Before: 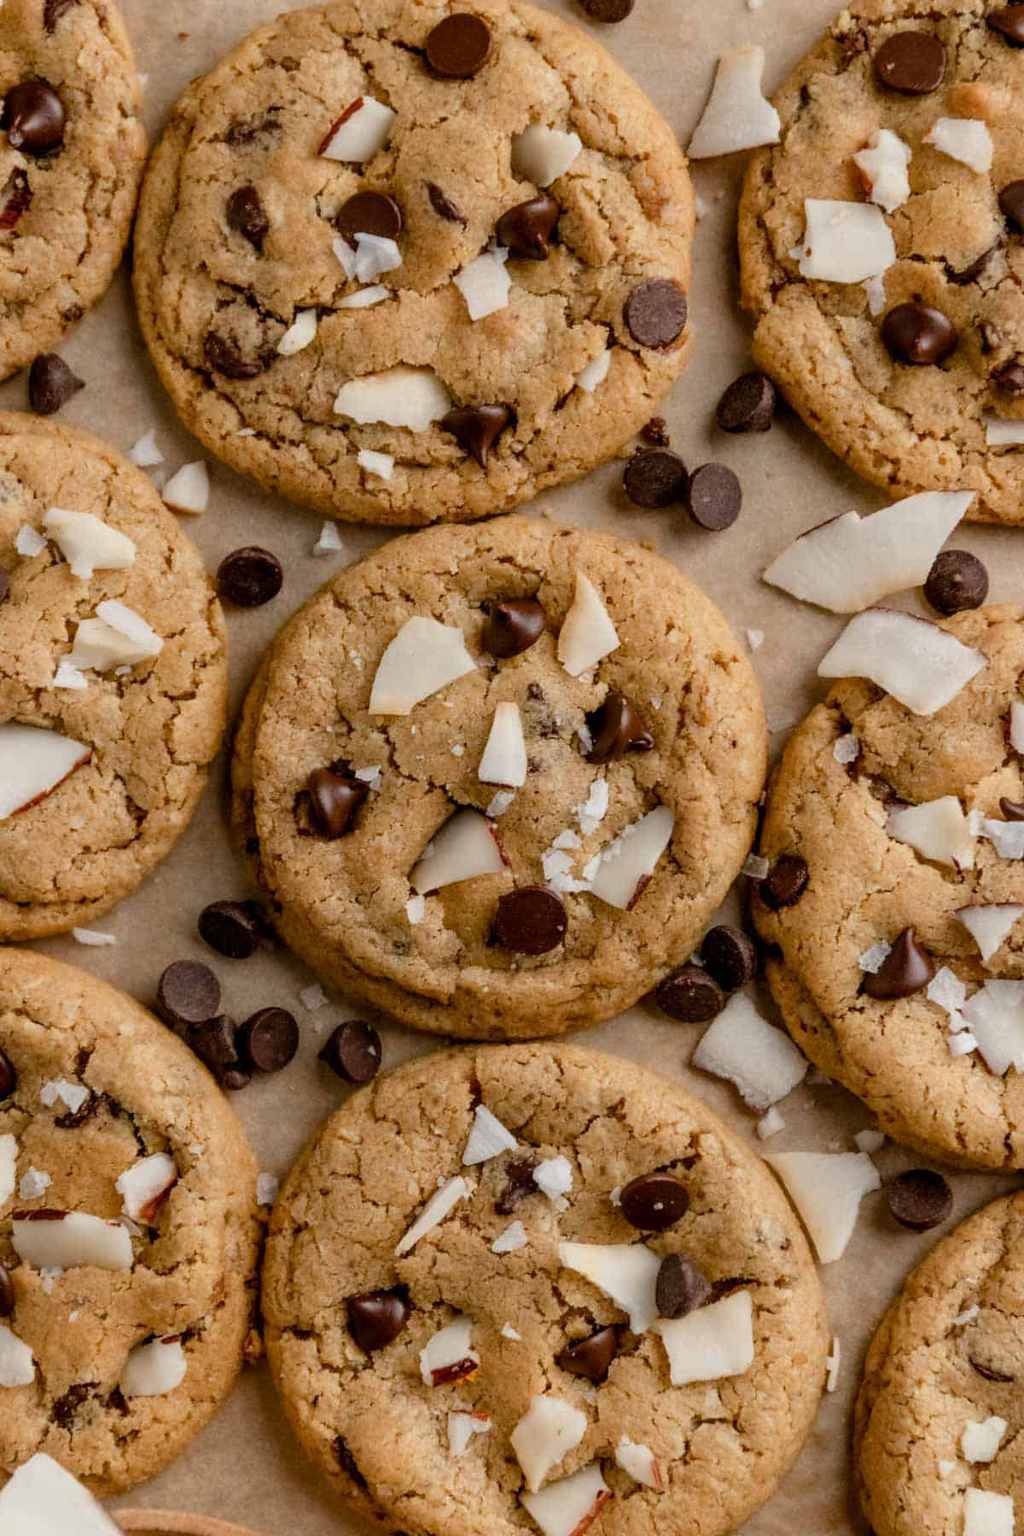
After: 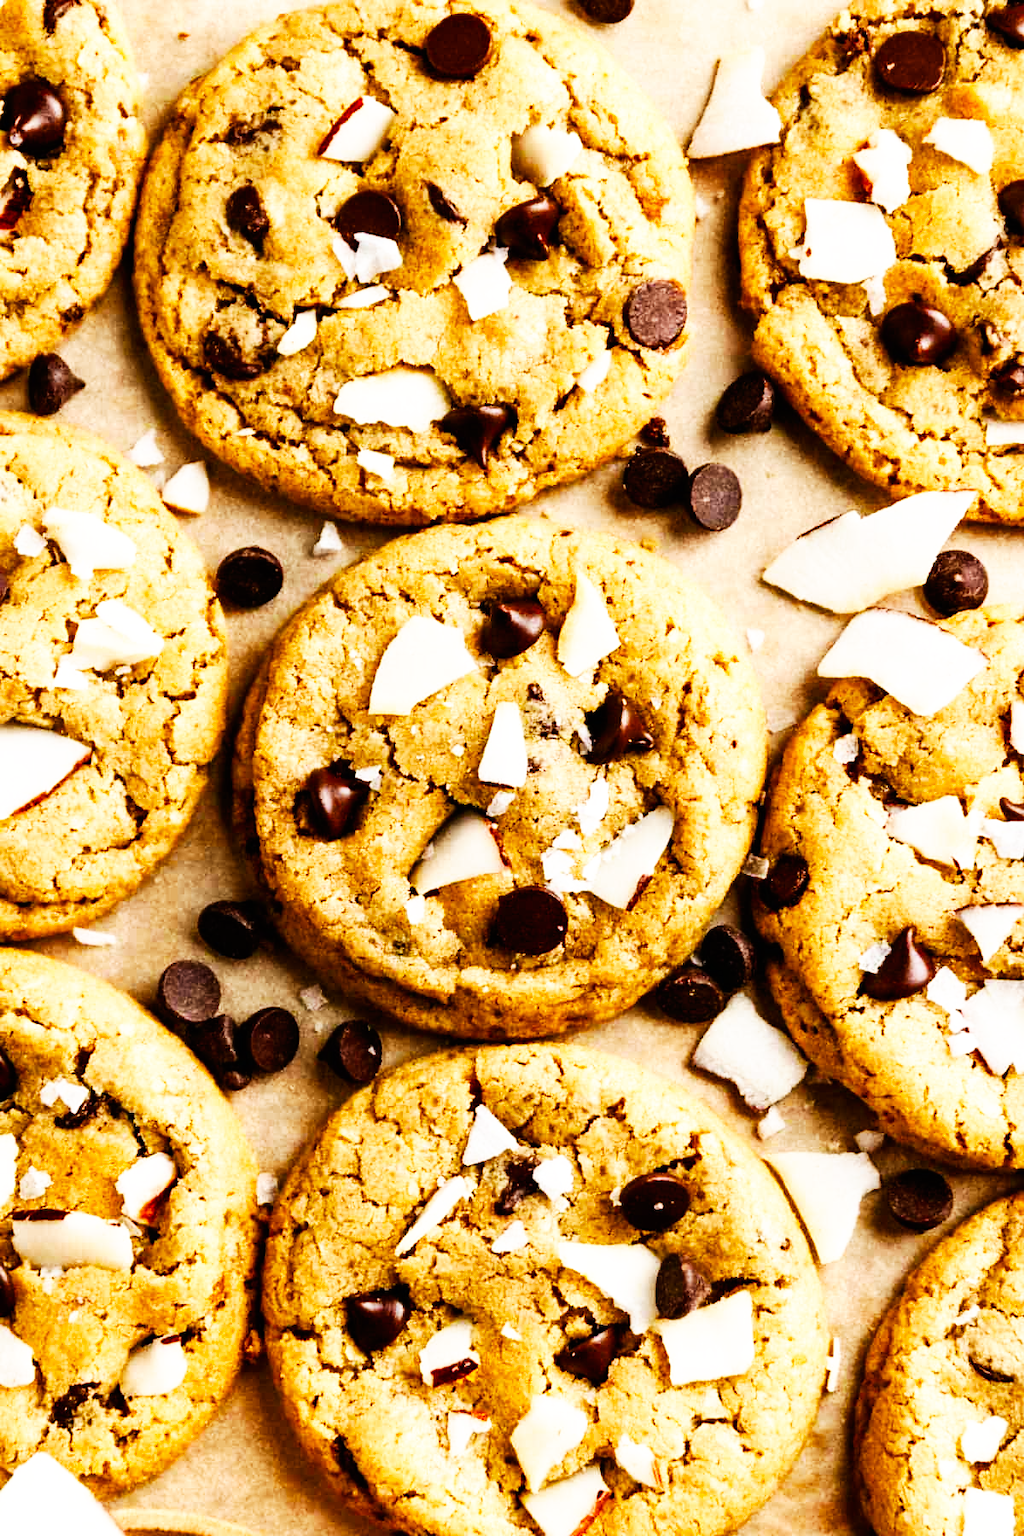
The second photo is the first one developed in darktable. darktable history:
color balance rgb: linear chroma grading › shadows -8%, linear chroma grading › global chroma 10%, perceptual saturation grading › global saturation 2%, perceptual saturation grading › highlights -2%, perceptual saturation grading › mid-tones 4%, perceptual saturation grading › shadows 8%, perceptual brilliance grading › global brilliance 2%, perceptual brilliance grading › highlights -4%, global vibrance 16%, saturation formula JzAzBz (2021)
tone equalizer: -8 EV -0.75 EV, -7 EV -0.7 EV, -6 EV -0.6 EV, -5 EV -0.4 EV, -3 EV 0.4 EV, -2 EV 0.6 EV, -1 EV 0.7 EV, +0 EV 0.75 EV, edges refinement/feathering 500, mask exposure compensation -1.57 EV, preserve details no
base curve: curves: ch0 [(0, 0) (0.007, 0.004) (0.027, 0.03) (0.046, 0.07) (0.207, 0.54) (0.442, 0.872) (0.673, 0.972) (1, 1)], preserve colors none
